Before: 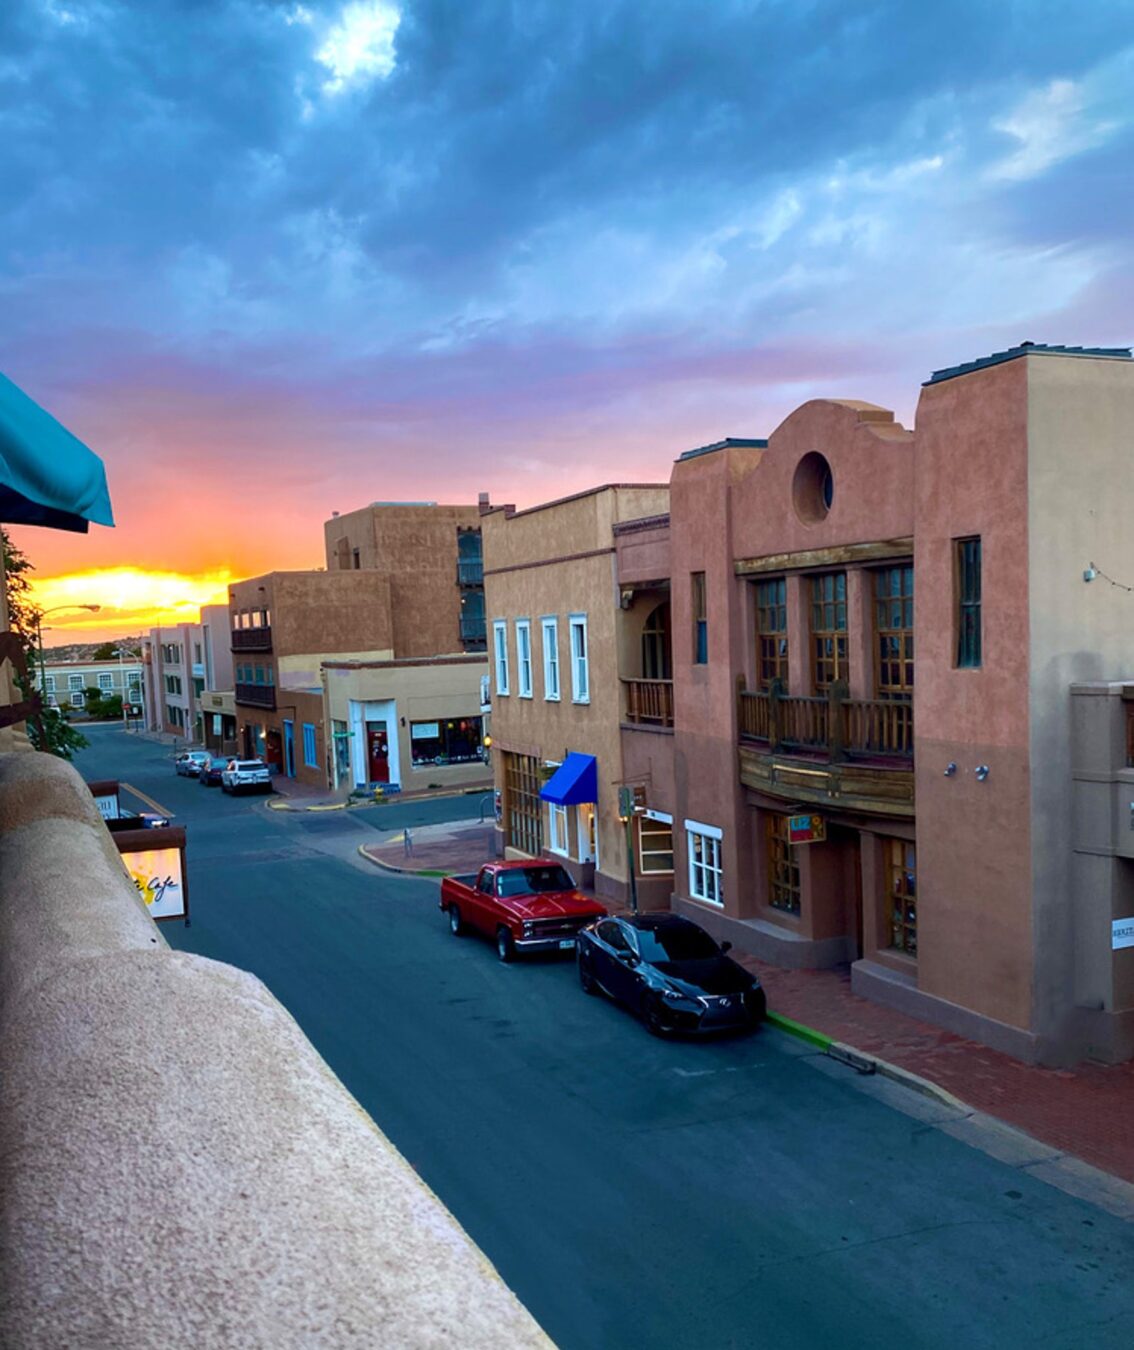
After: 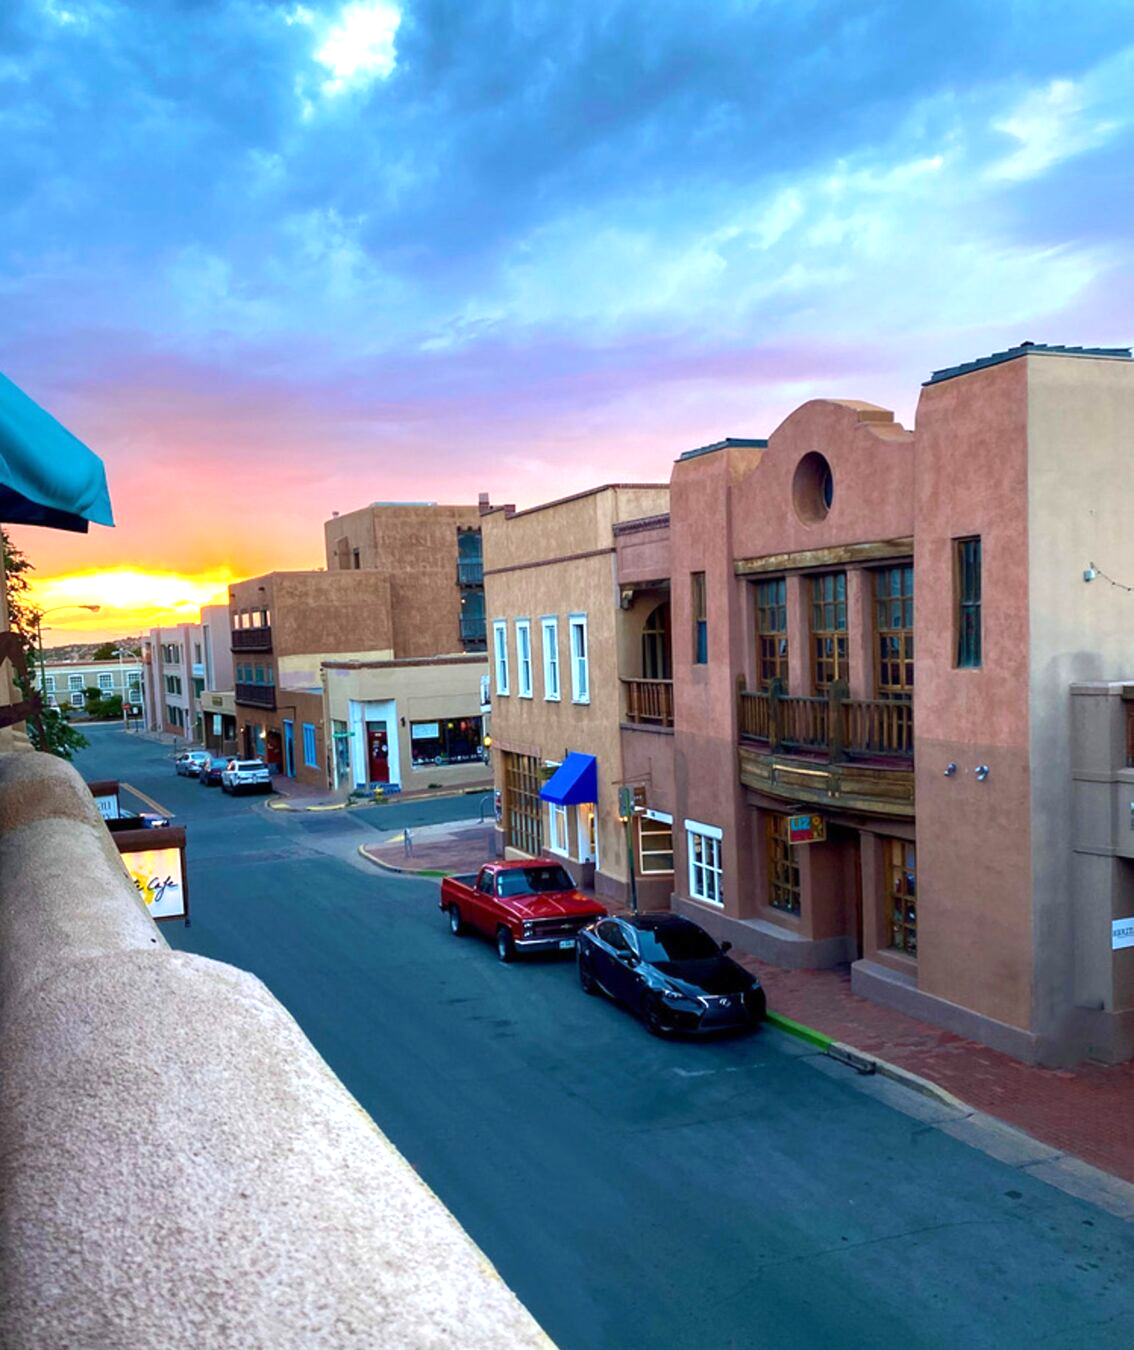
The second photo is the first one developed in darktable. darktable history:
exposure: exposure 0.579 EV, compensate highlight preservation false
